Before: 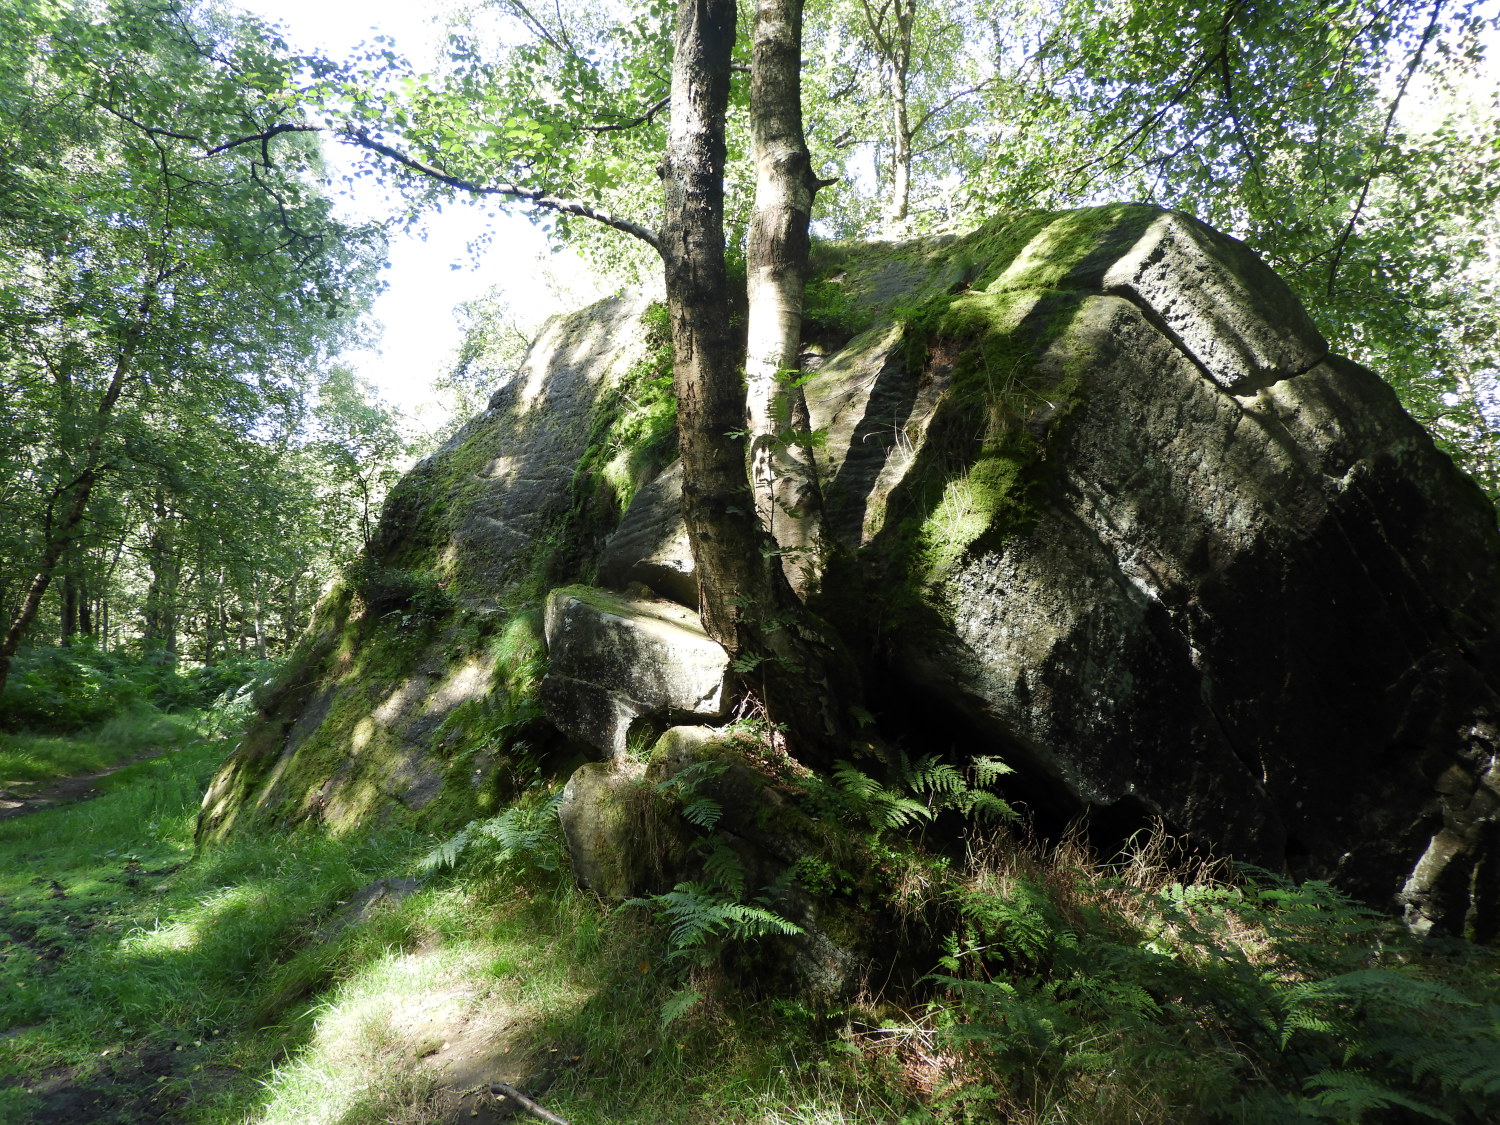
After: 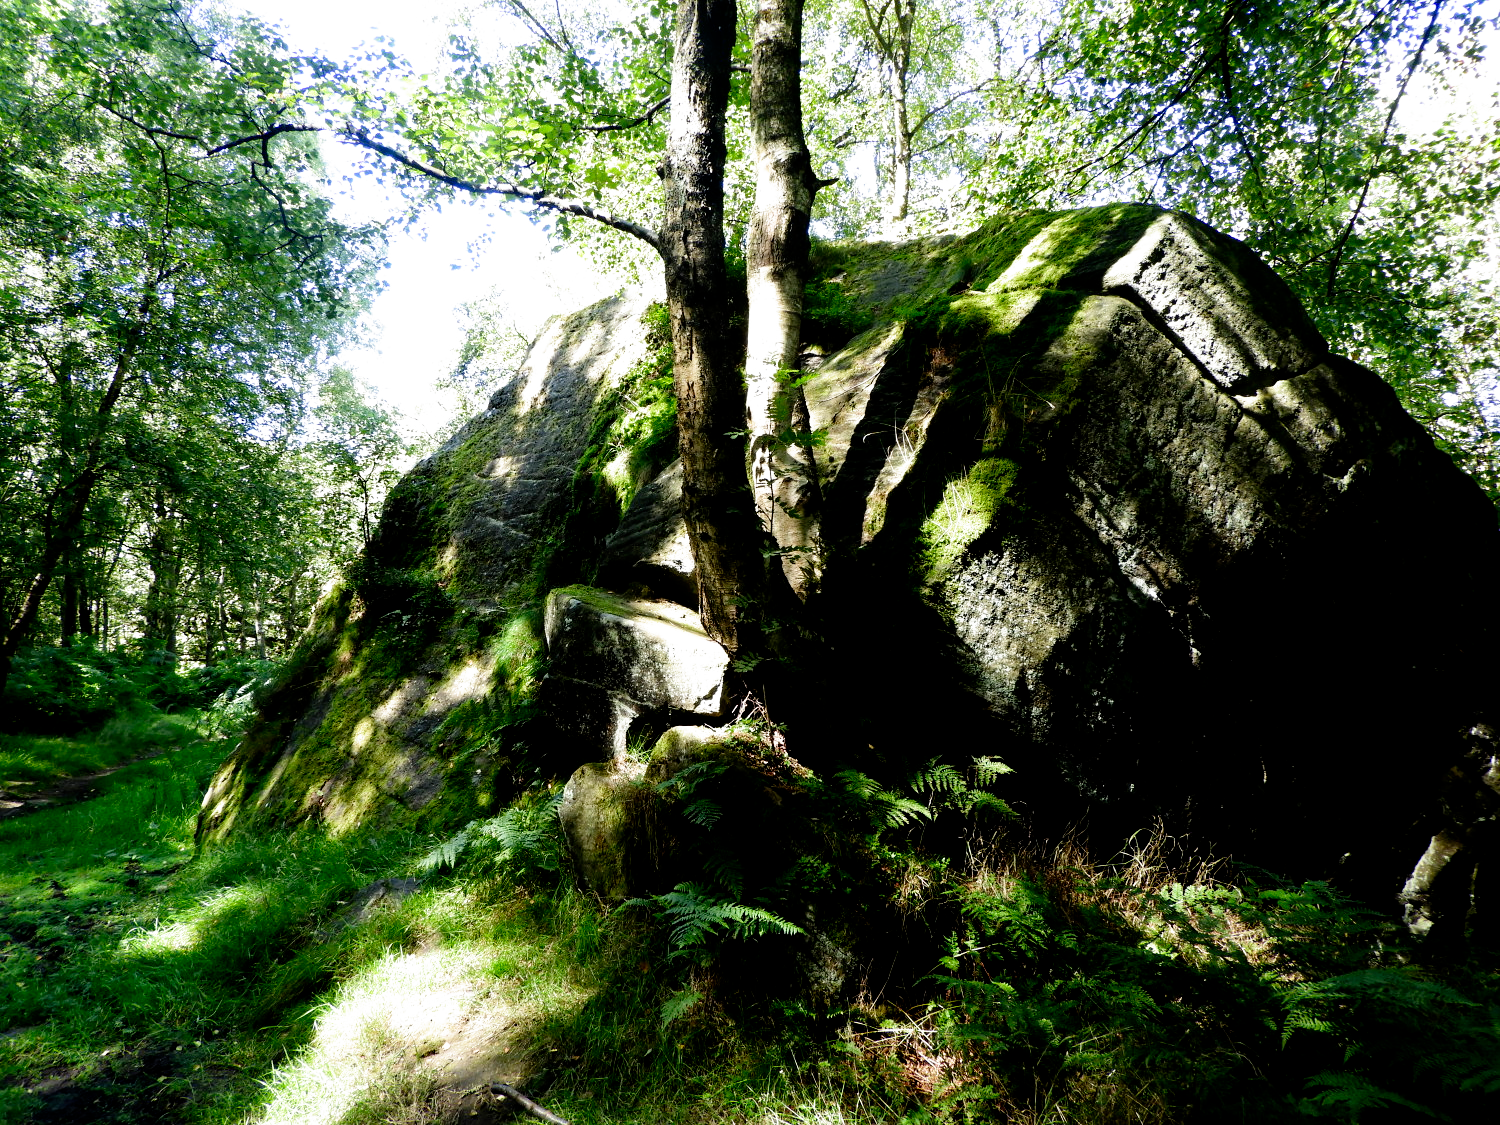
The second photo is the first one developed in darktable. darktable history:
filmic rgb: black relative exposure -5.5 EV, white relative exposure 2.5 EV, threshold 3 EV, target black luminance 0%, hardness 4.51, latitude 67.35%, contrast 1.453, shadows ↔ highlights balance -3.52%, preserve chrominance no, color science v4 (2020), contrast in shadows soft, enable highlight reconstruction true
